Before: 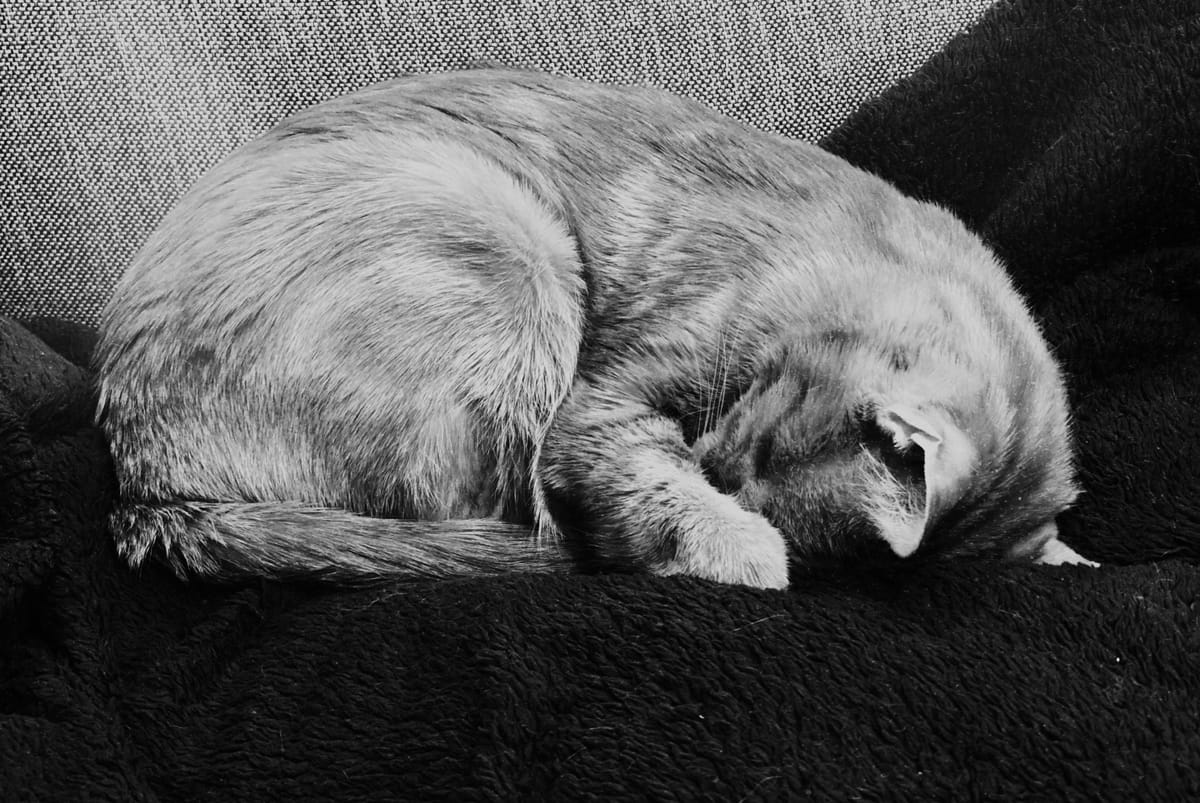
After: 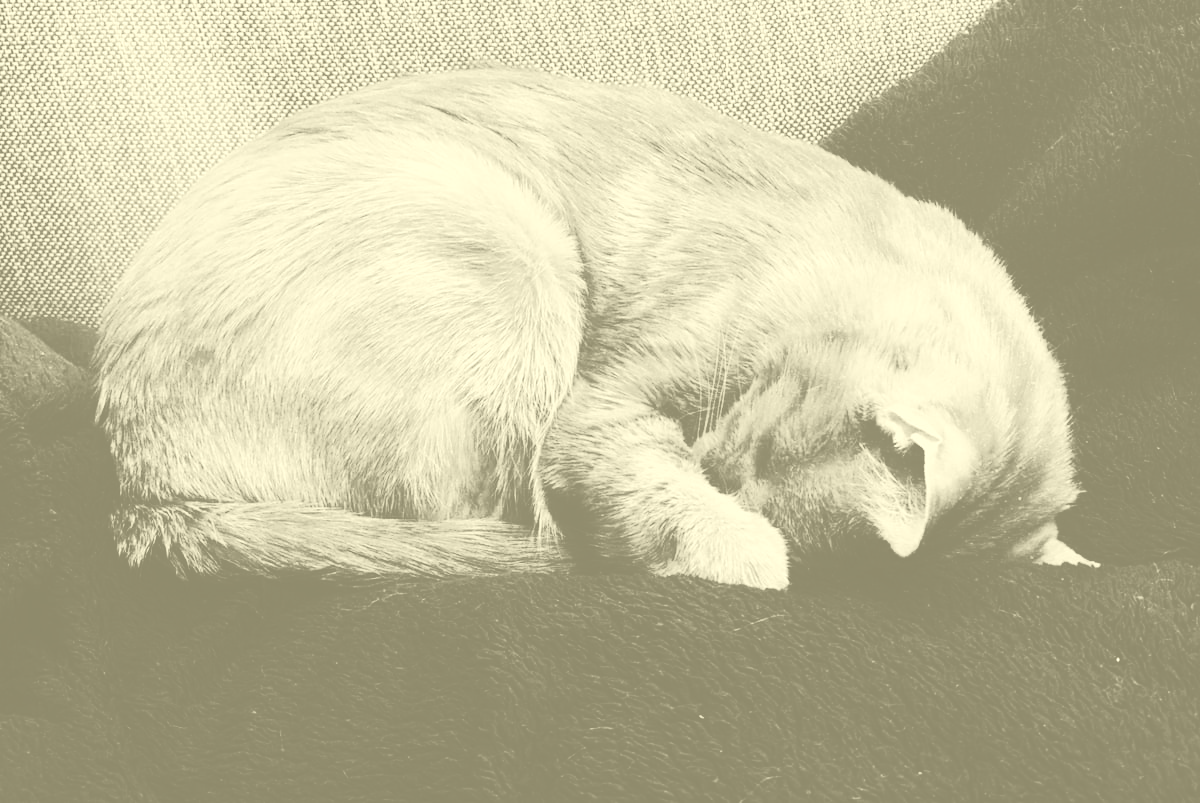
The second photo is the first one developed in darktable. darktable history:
contrast equalizer: y [[0.5, 0.486, 0.447, 0.446, 0.489, 0.5], [0.5 ×6], [0.5 ×6], [0 ×6], [0 ×6]]
colorize: hue 43.2°, saturation 40%, version 1
tone curve: curves: ch0 [(0, 0) (0.003, 0.002) (0.011, 0.008) (0.025, 0.016) (0.044, 0.026) (0.069, 0.04) (0.1, 0.061) (0.136, 0.104) (0.177, 0.15) (0.224, 0.22) (0.277, 0.307) (0.335, 0.399) (0.399, 0.492) (0.468, 0.575) (0.543, 0.638) (0.623, 0.701) (0.709, 0.778) (0.801, 0.85) (0.898, 0.934) (1, 1)], preserve colors none
